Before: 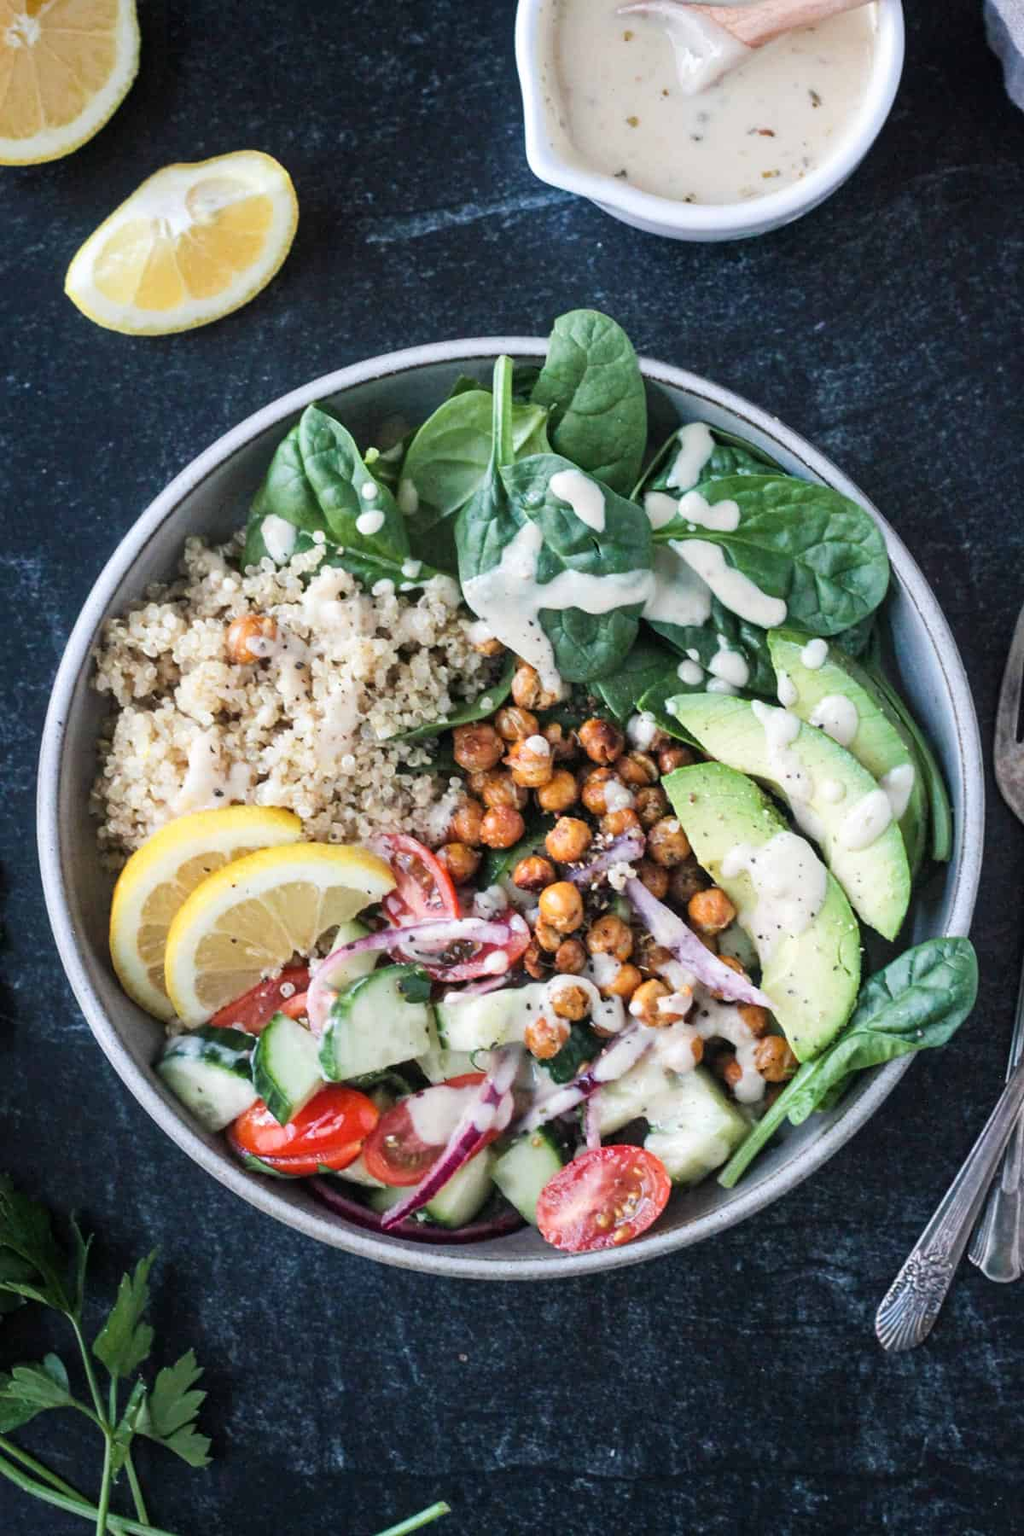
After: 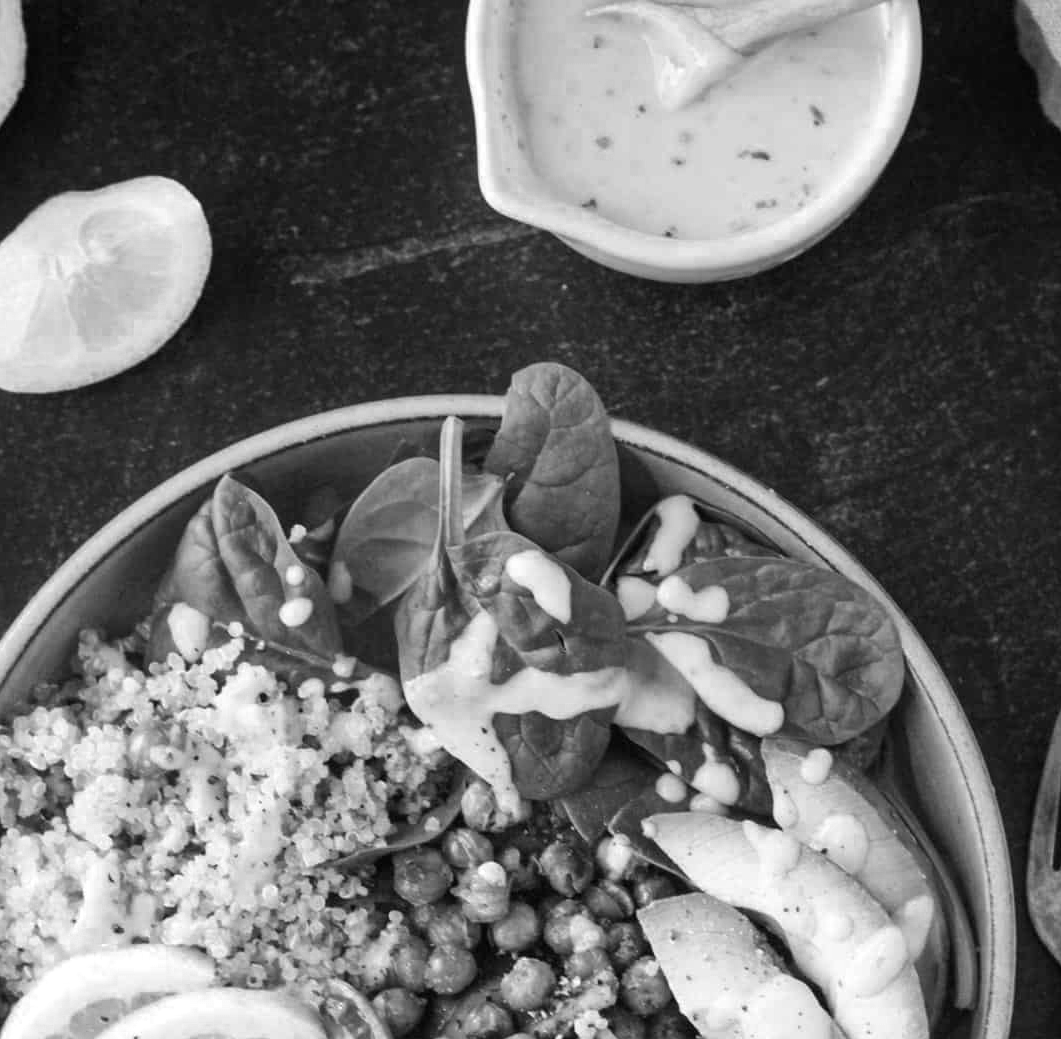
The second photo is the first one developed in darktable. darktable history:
color zones: curves: ch0 [(0.002, 0.593) (0.143, 0.417) (0.285, 0.541) (0.455, 0.289) (0.608, 0.327) (0.727, 0.283) (0.869, 0.571) (1, 0.603)]; ch1 [(0, 0) (0.143, 0) (0.286, 0) (0.429, 0) (0.571, 0) (0.714, 0) (0.857, 0)]
crop and rotate: left 11.535%, bottom 42.232%
